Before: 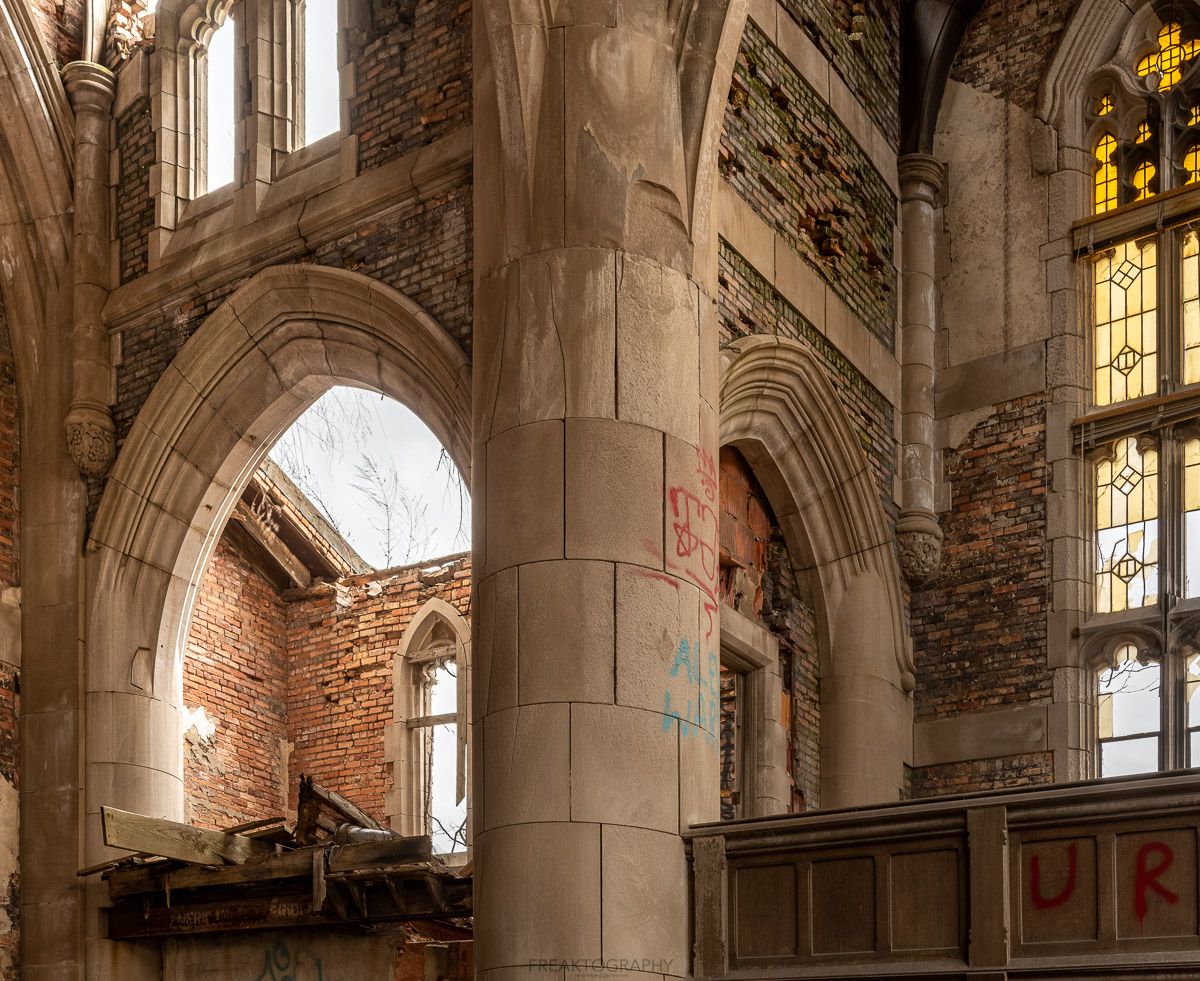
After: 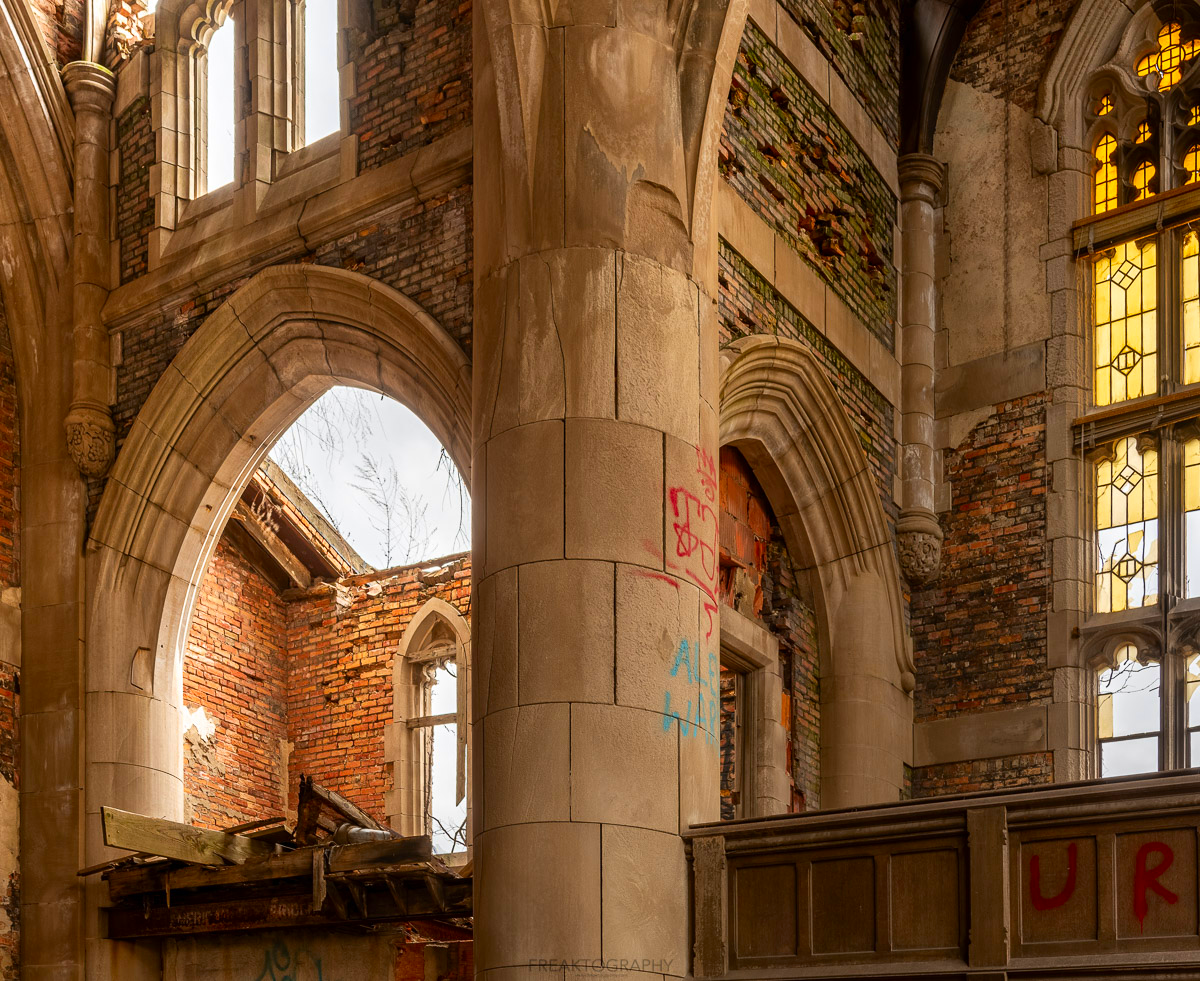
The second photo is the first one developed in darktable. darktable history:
contrast brightness saturation: saturation -0.17
color correction: saturation 1.8
